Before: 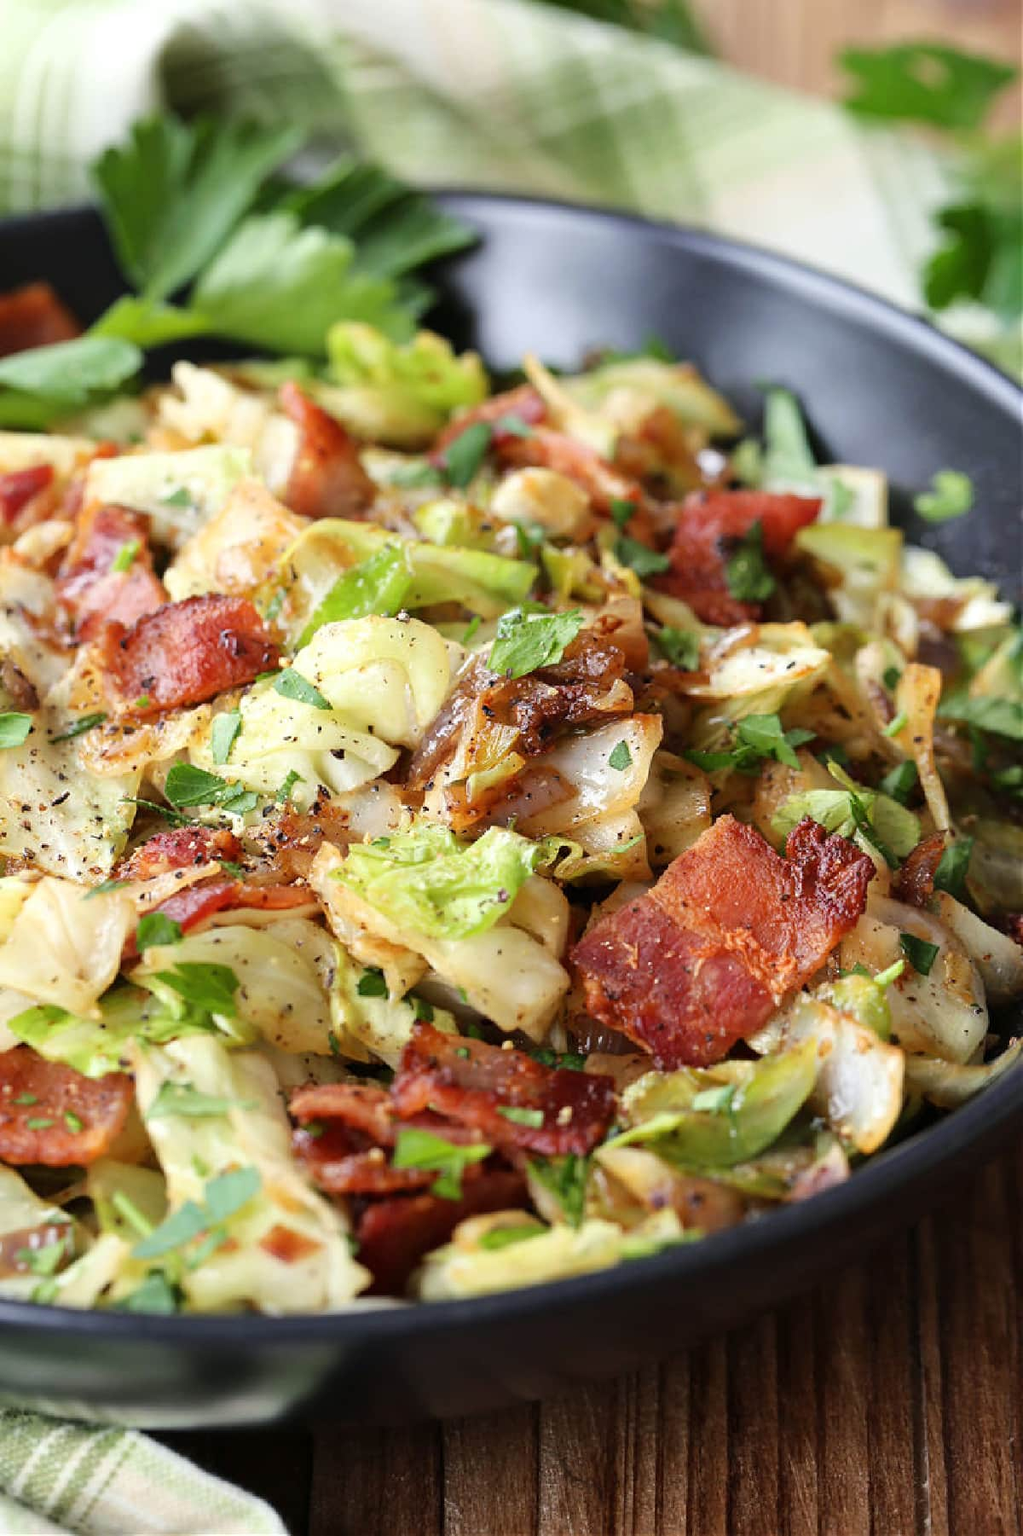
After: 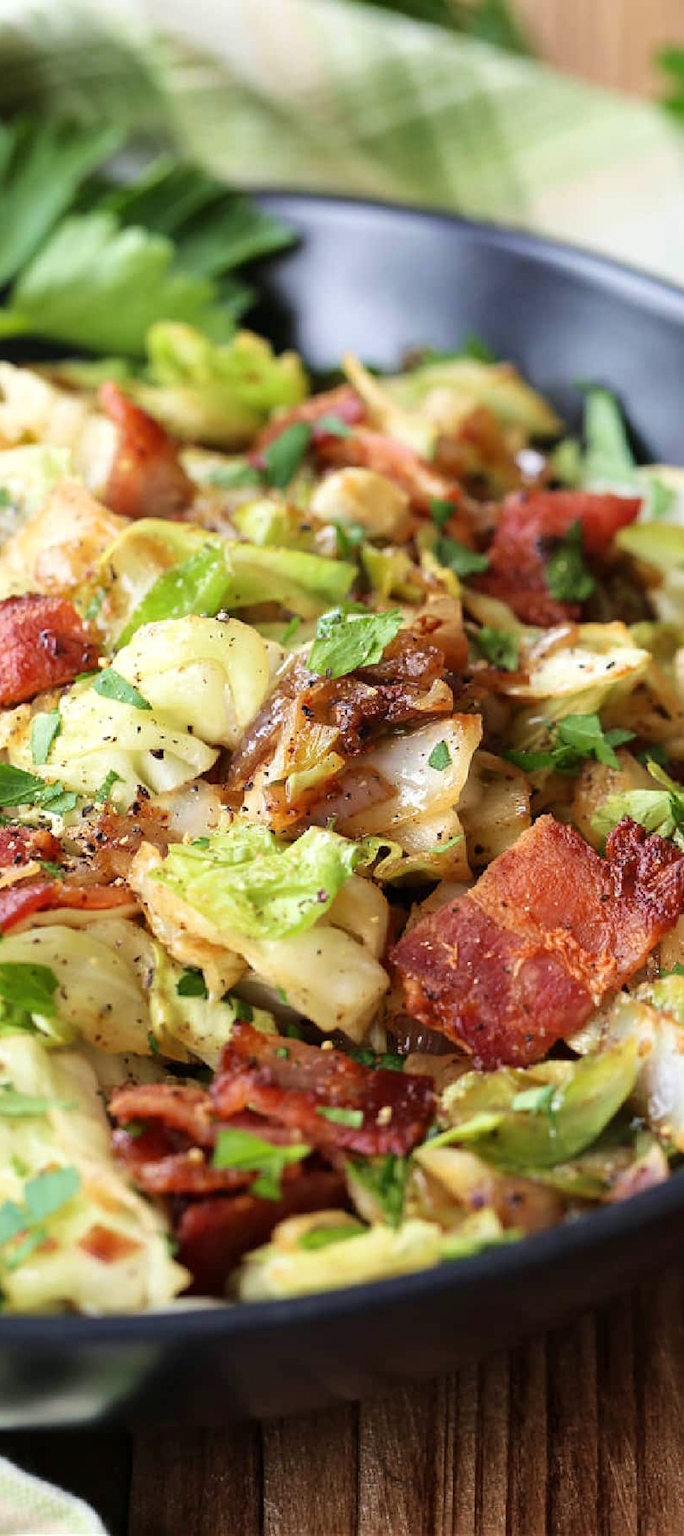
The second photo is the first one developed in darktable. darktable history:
crop and rotate: left 17.69%, right 15.339%
velvia: on, module defaults
local contrast: mode bilateral grid, contrast 10, coarseness 25, detail 112%, midtone range 0.2
